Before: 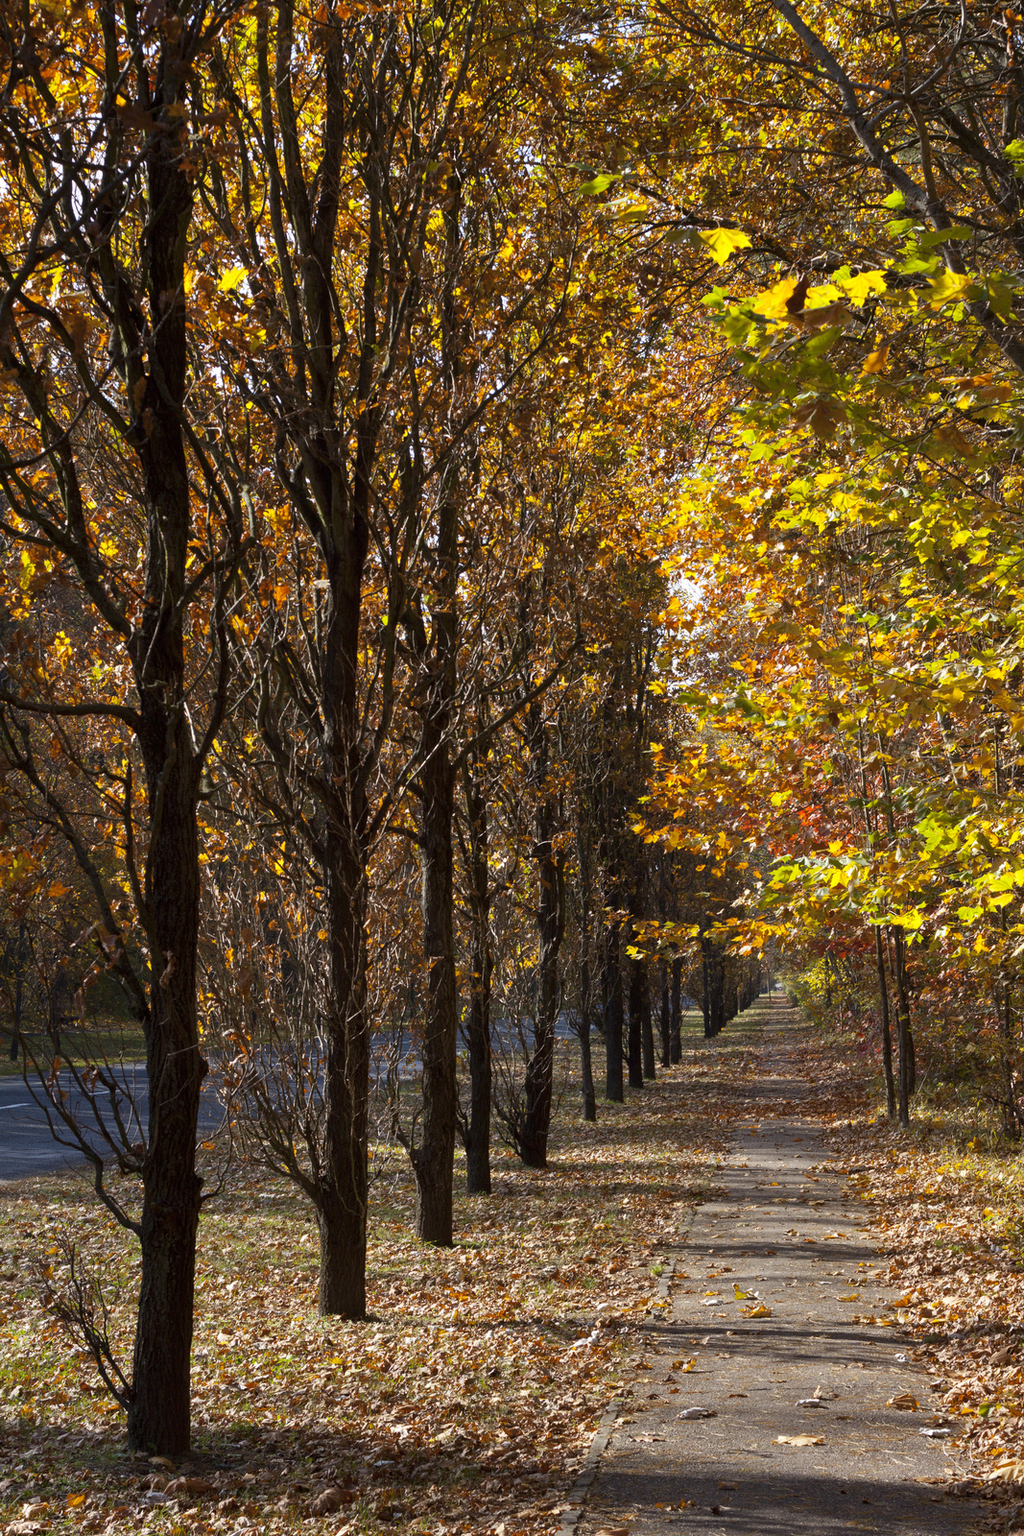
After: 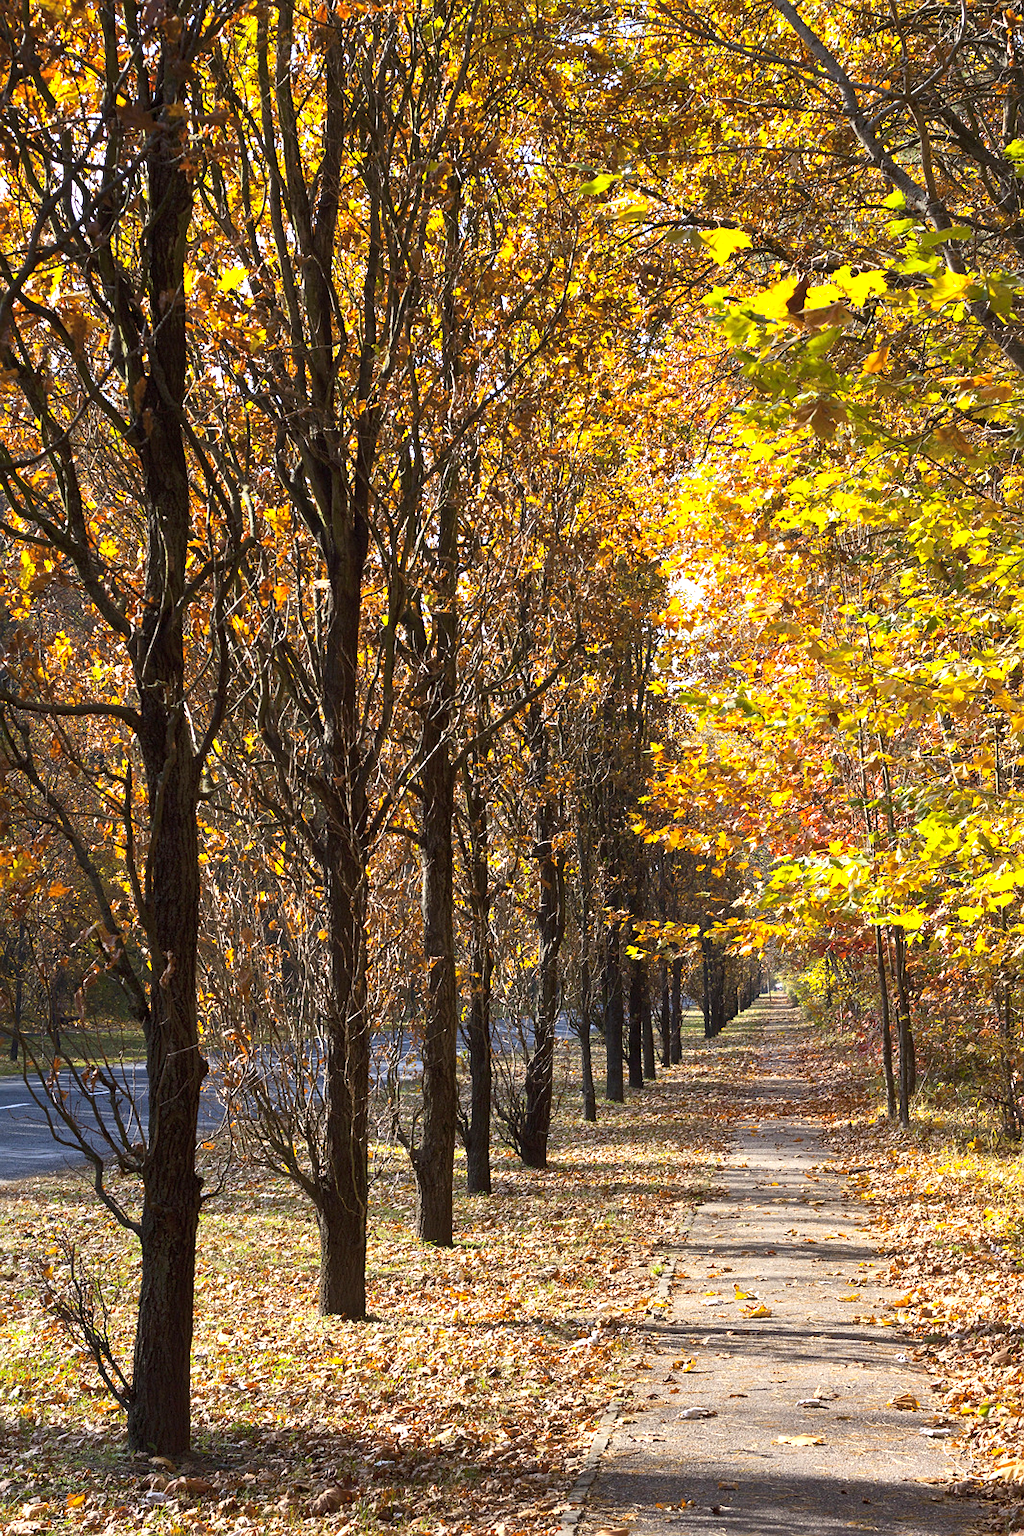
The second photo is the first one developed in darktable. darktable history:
exposure: black level correction 0, exposure 0.693 EV, compensate highlight preservation false
contrast brightness saturation: contrast 0.198, brightness 0.145, saturation 0.144
sharpen: radius 1.302, amount 0.302, threshold 0.085
